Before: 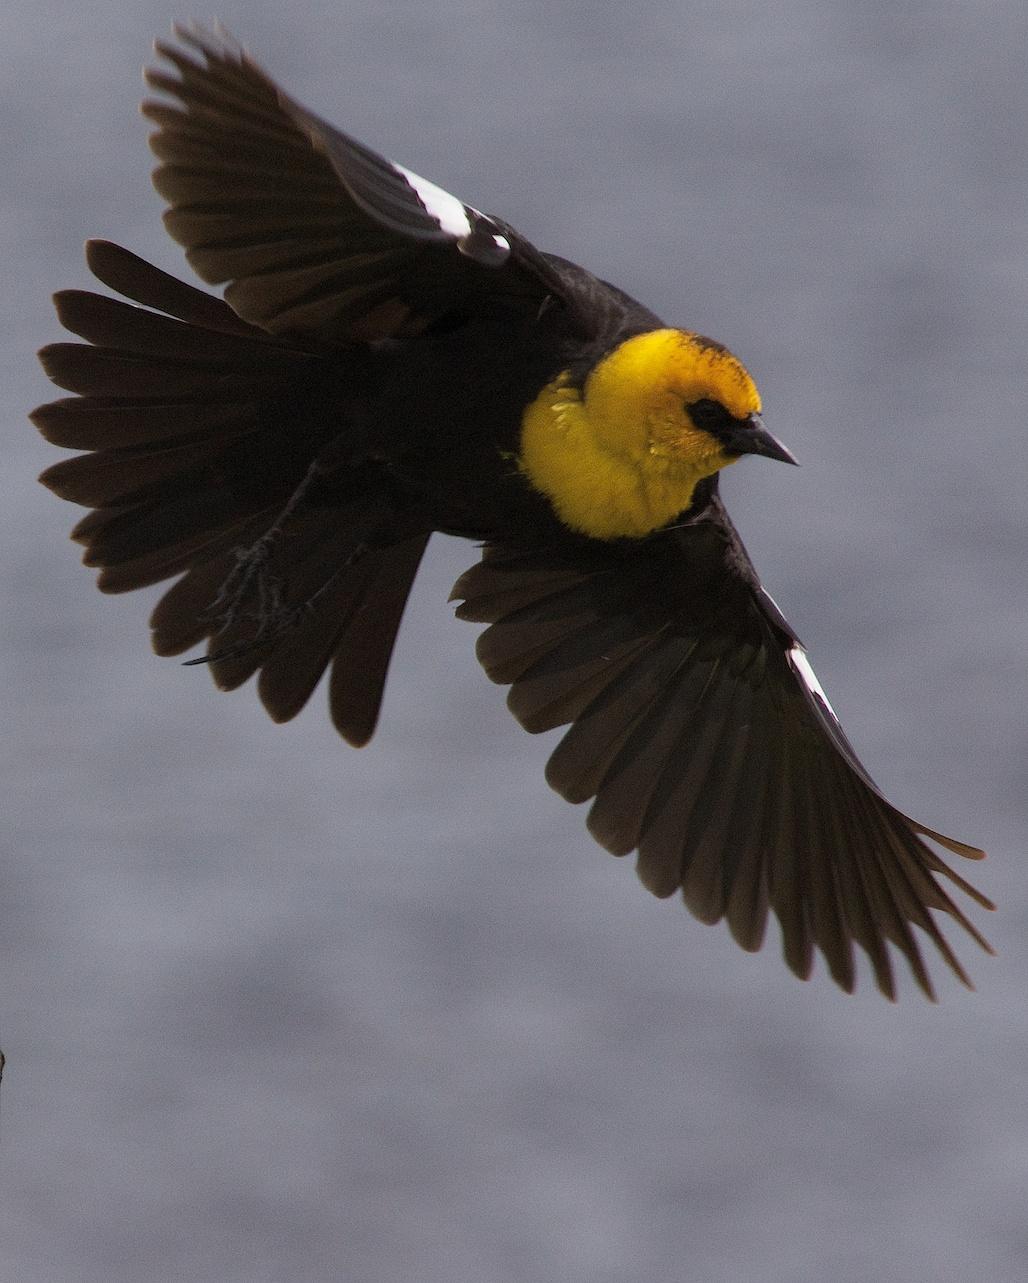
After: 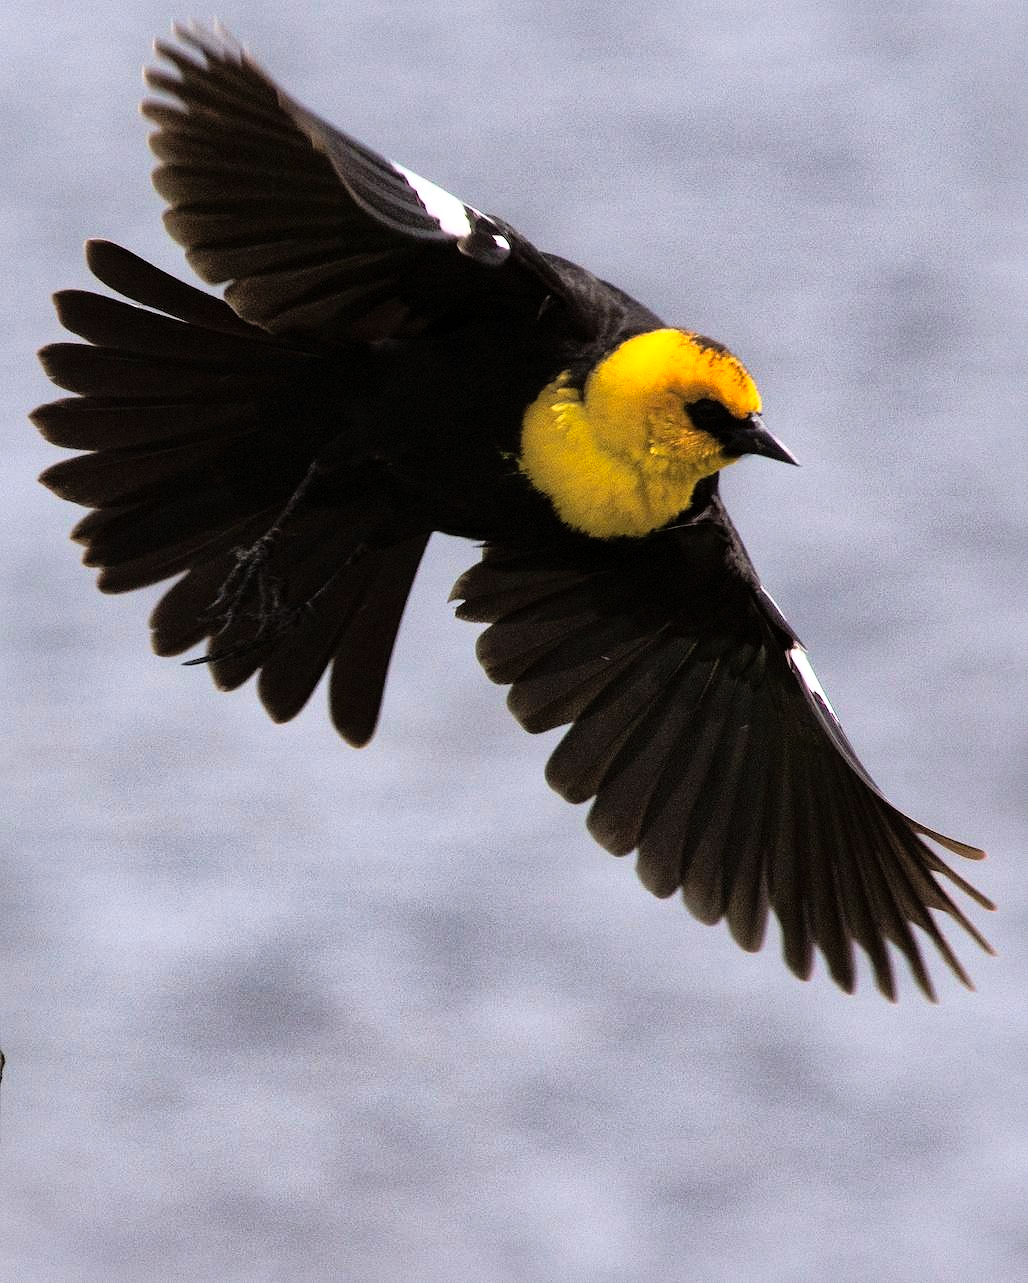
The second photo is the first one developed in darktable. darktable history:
local contrast: mode bilateral grid, contrast 20, coarseness 50, detail 120%, midtone range 0.2
rgb curve: curves: ch0 [(0, 0) (0.21, 0.15) (0.24, 0.21) (0.5, 0.75) (0.75, 0.96) (0.89, 0.99) (1, 1)]; ch1 [(0, 0.02) (0.21, 0.13) (0.25, 0.2) (0.5, 0.67) (0.75, 0.9) (0.89, 0.97) (1, 1)]; ch2 [(0, 0.02) (0.21, 0.13) (0.25, 0.2) (0.5, 0.67) (0.75, 0.9) (0.89, 0.97) (1, 1)], compensate middle gray true
shadows and highlights: on, module defaults
